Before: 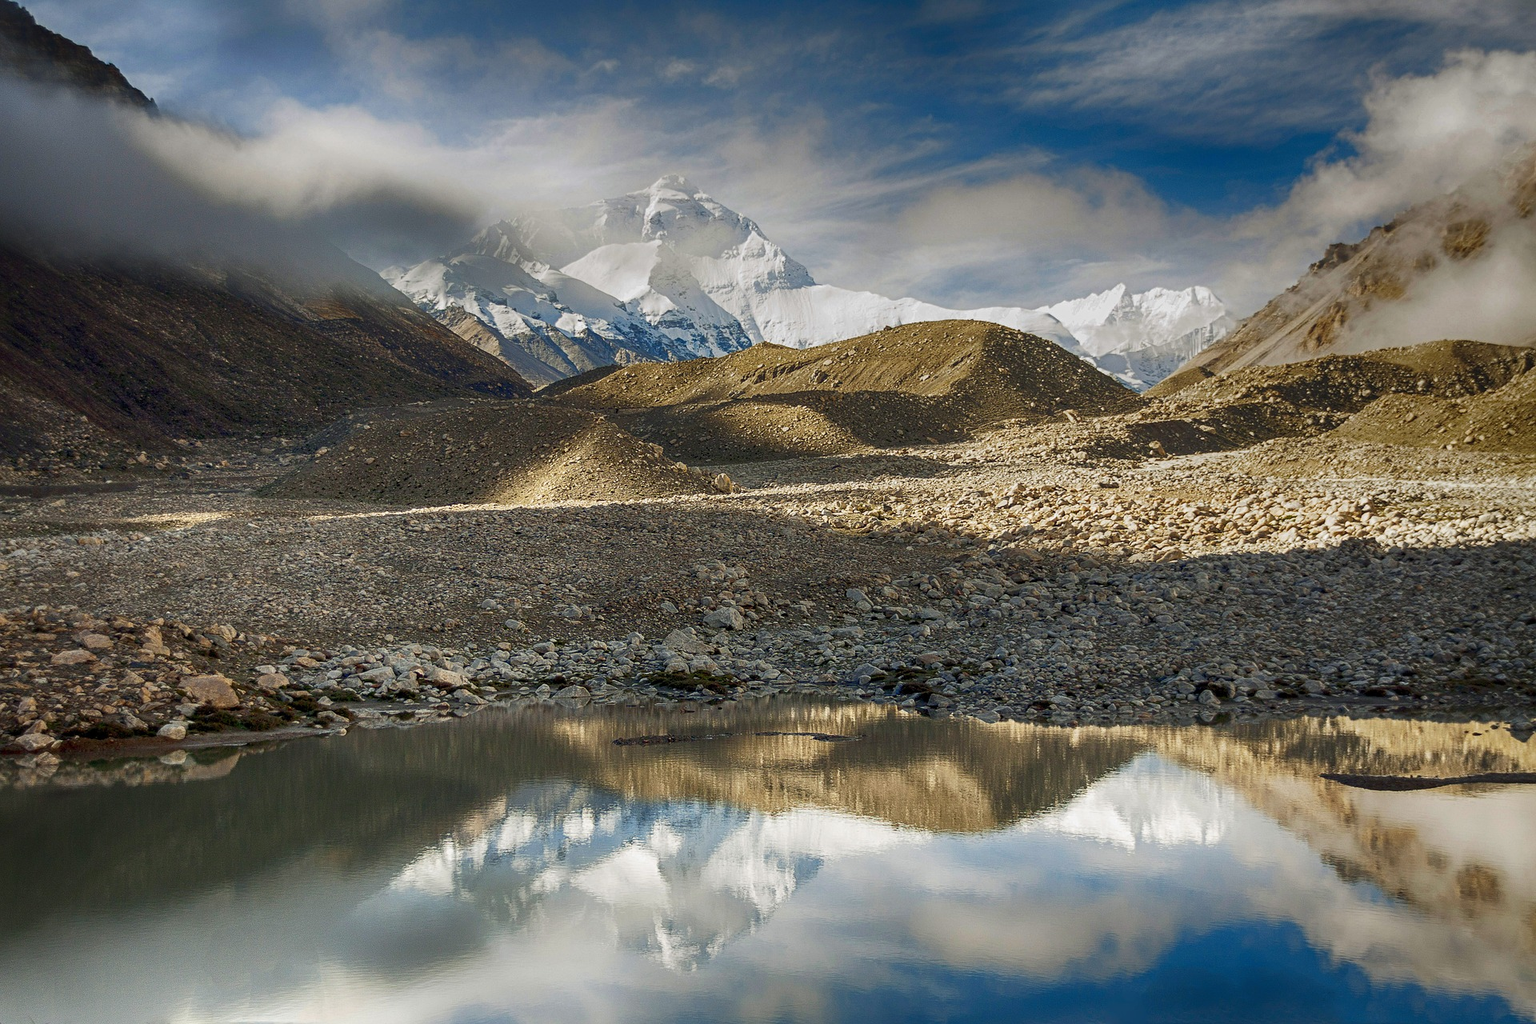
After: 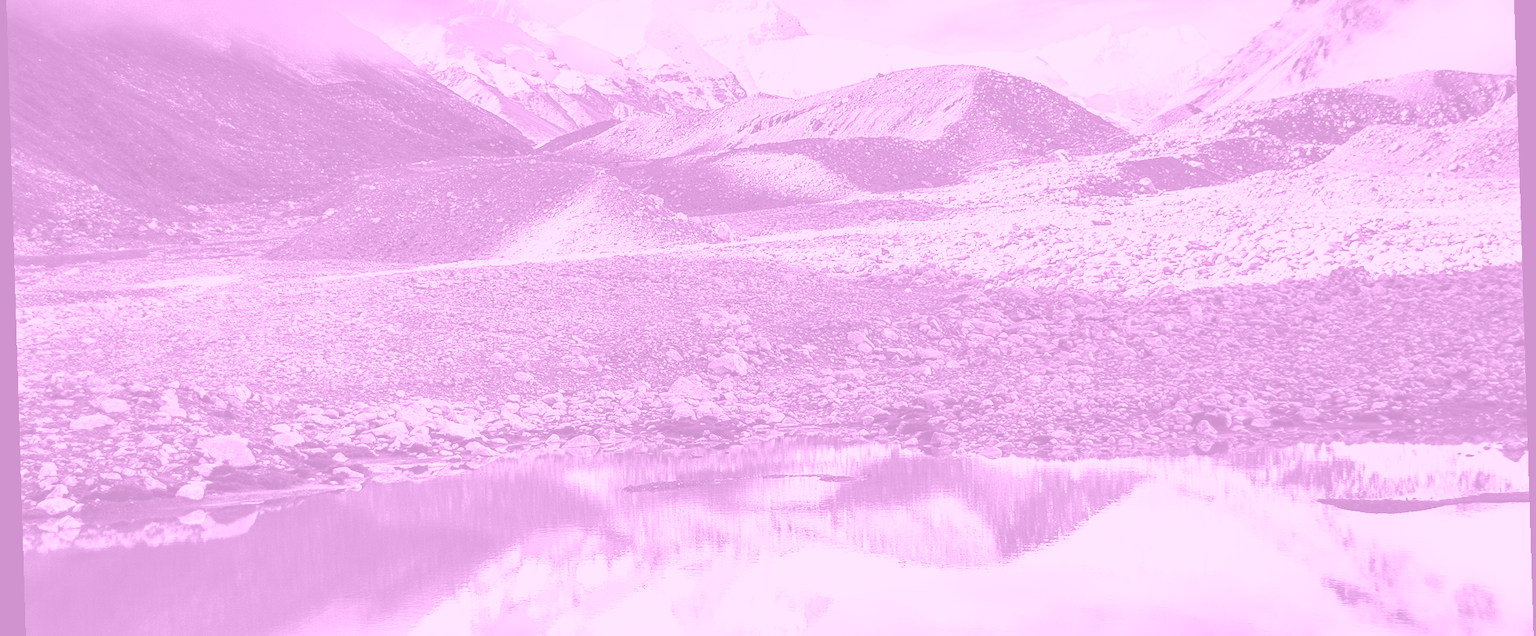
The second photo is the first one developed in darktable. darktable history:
contrast brightness saturation: contrast 0.39, brightness 0.1
crop and rotate: top 25.357%, bottom 13.942%
exposure: black level correction 0, exposure 0.7 EV, compensate exposure bias true, compensate highlight preservation false
rotate and perspective: rotation -1.75°, automatic cropping off
velvia: strength 15%
shadows and highlights: shadows 52.42, soften with gaussian
white balance: red 1.004, blue 1.096
colorize: hue 331.2°, saturation 75%, source mix 30.28%, lightness 70.52%, version 1
